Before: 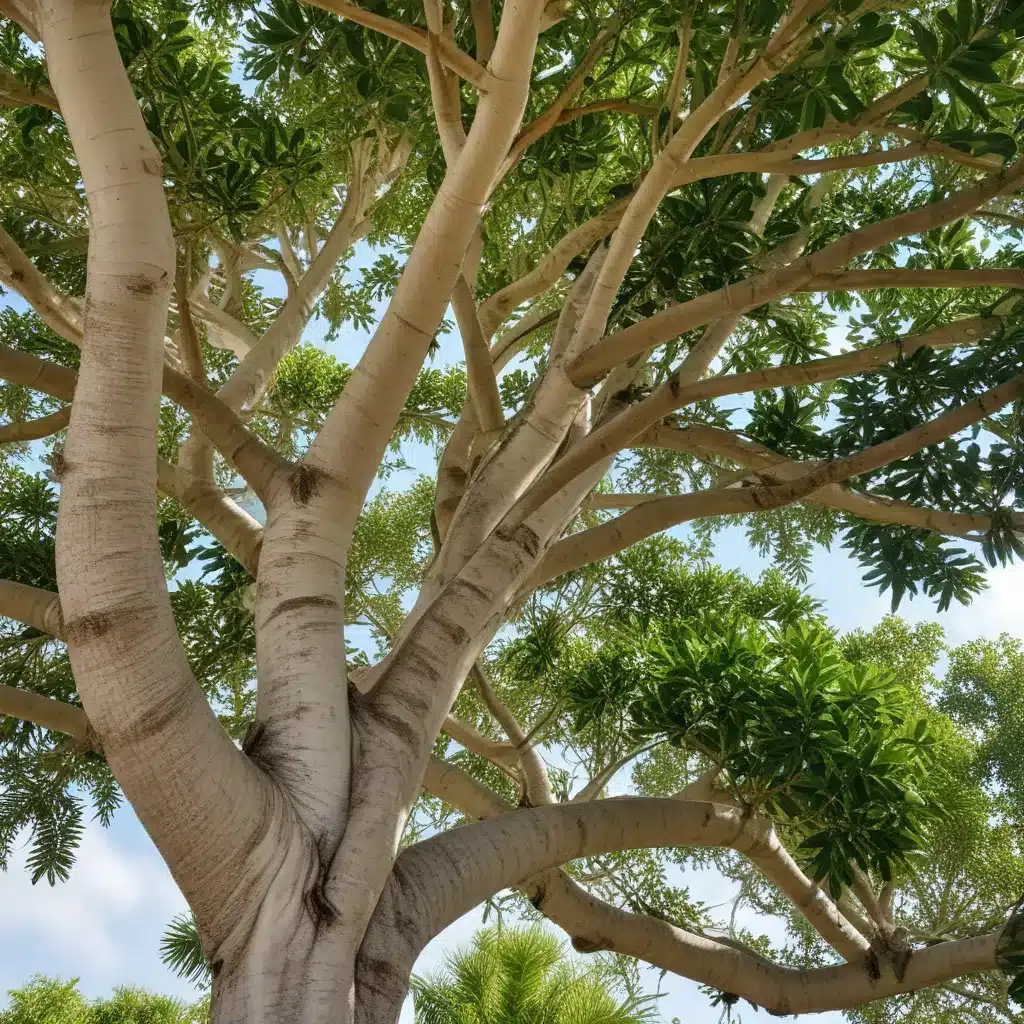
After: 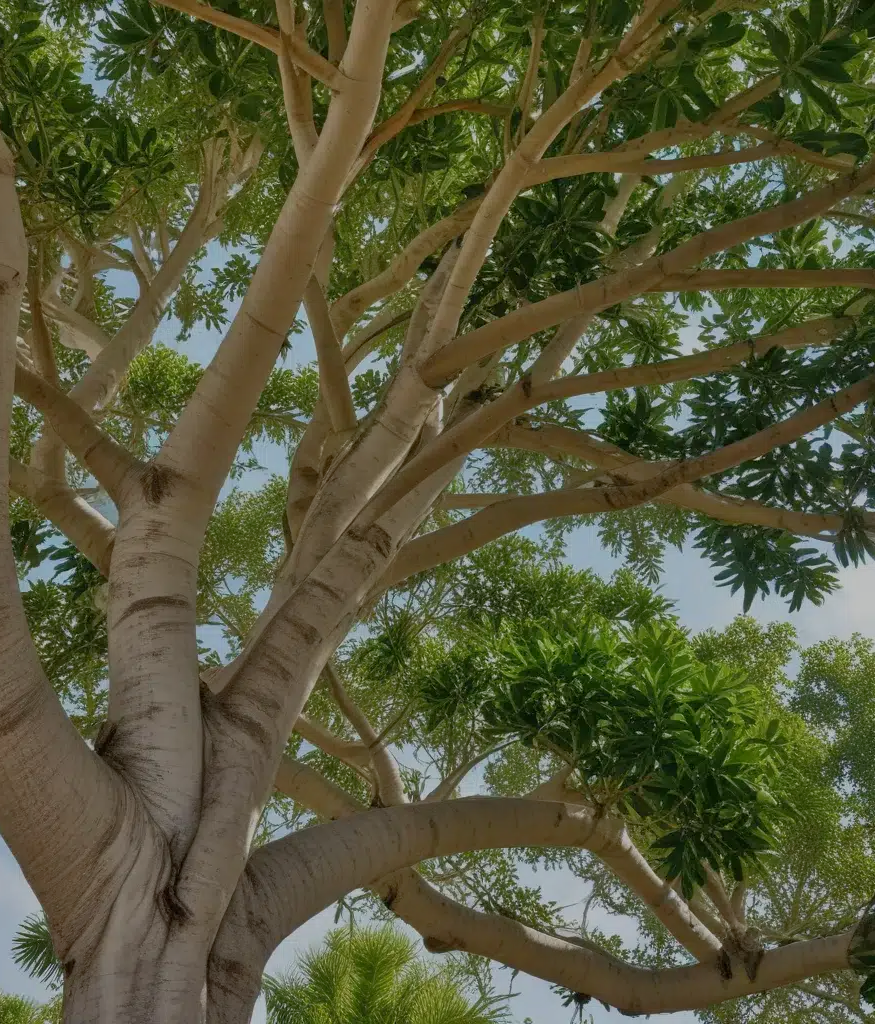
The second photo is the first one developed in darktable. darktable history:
crop and rotate: left 14.519%
tone equalizer: -8 EV -0.038 EV, -7 EV 0.03 EV, -6 EV -0.008 EV, -5 EV 0.005 EV, -4 EV -0.05 EV, -3 EV -0.234 EV, -2 EV -0.666 EV, -1 EV -0.964 EV, +0 EV -0.941 EV
